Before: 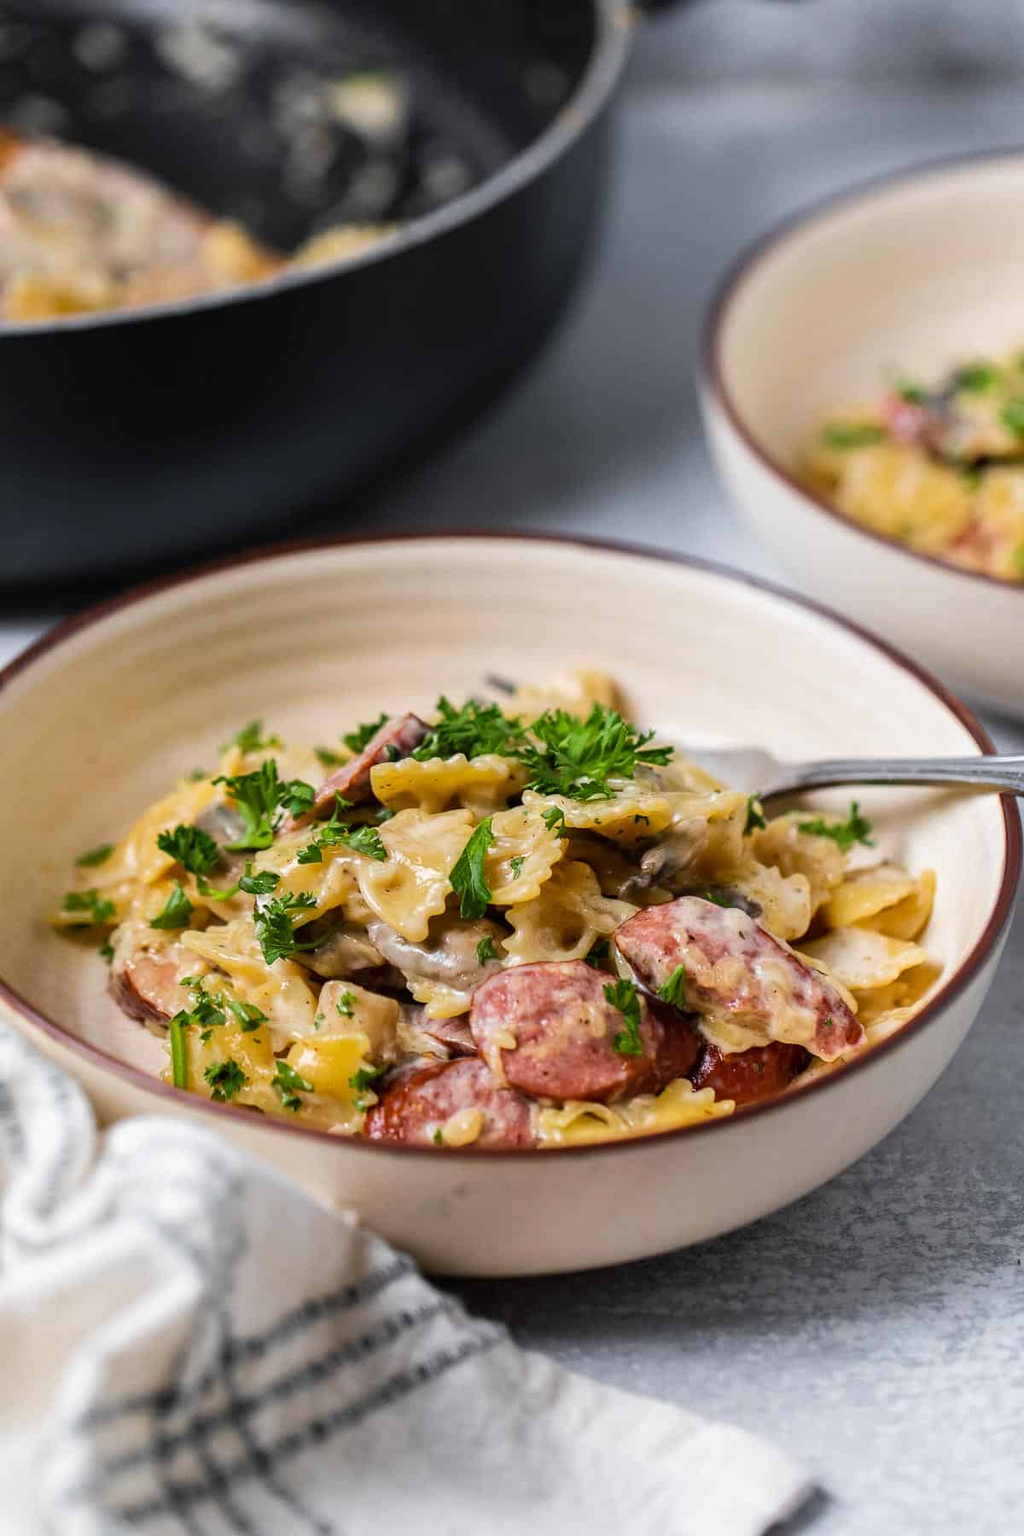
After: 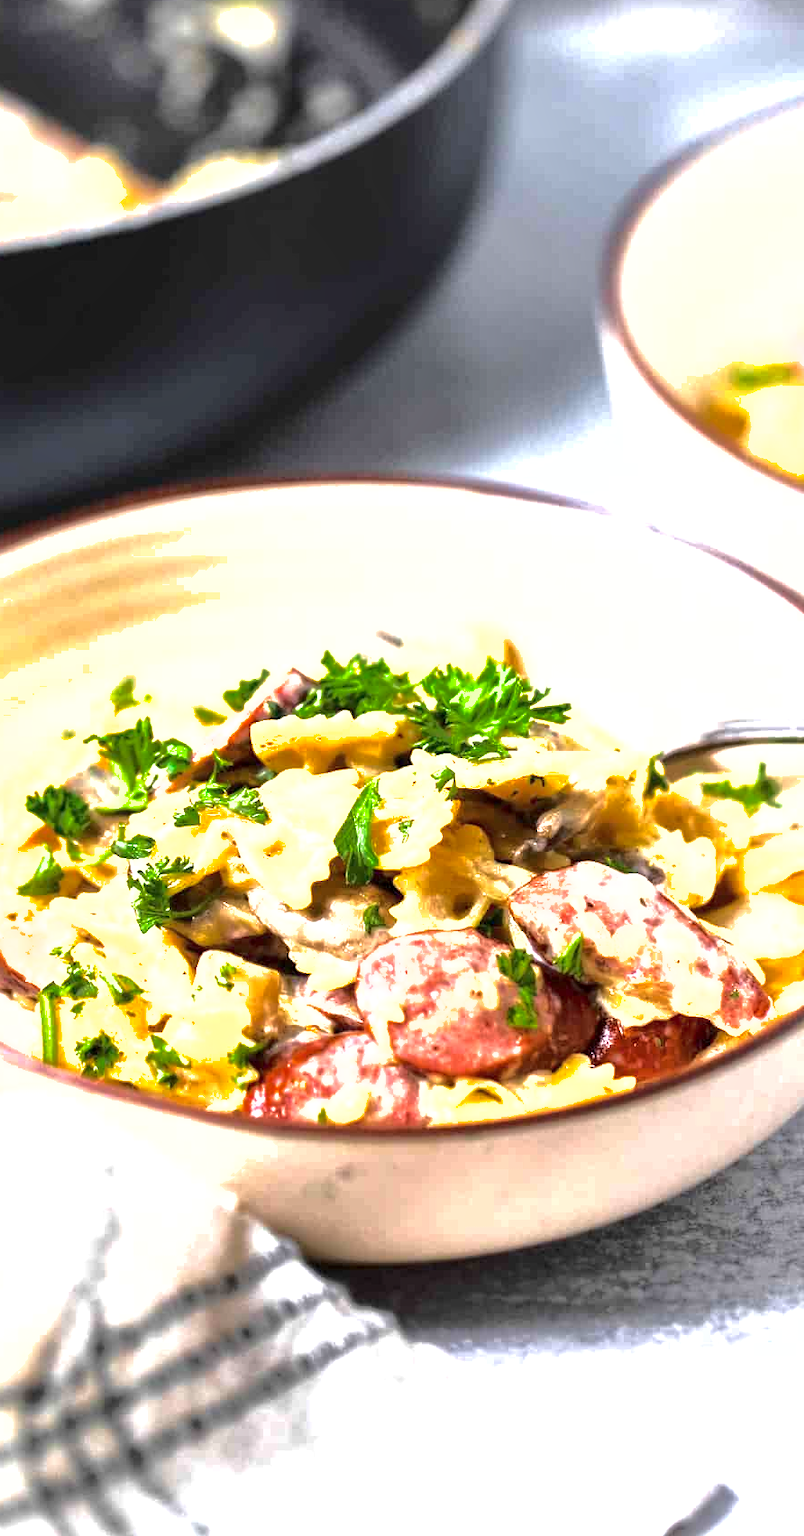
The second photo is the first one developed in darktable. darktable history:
crop and rotate: left 13.053%, top 5.321%, right 12.574%
base curve: curves: ch0 [(0, 0) (0.073, 0.04) (0.157, 0.139) (0.492, 0.492) (0.758, 0.758) (1, 1)]
local contrast: highlights 106%, shadows 100%, detail 120%, midtone range 0.2
exposure: black level correction 0, exposure 1.631 EV, compensate highlight preservation false
shadows and highlights: on, module defaults
